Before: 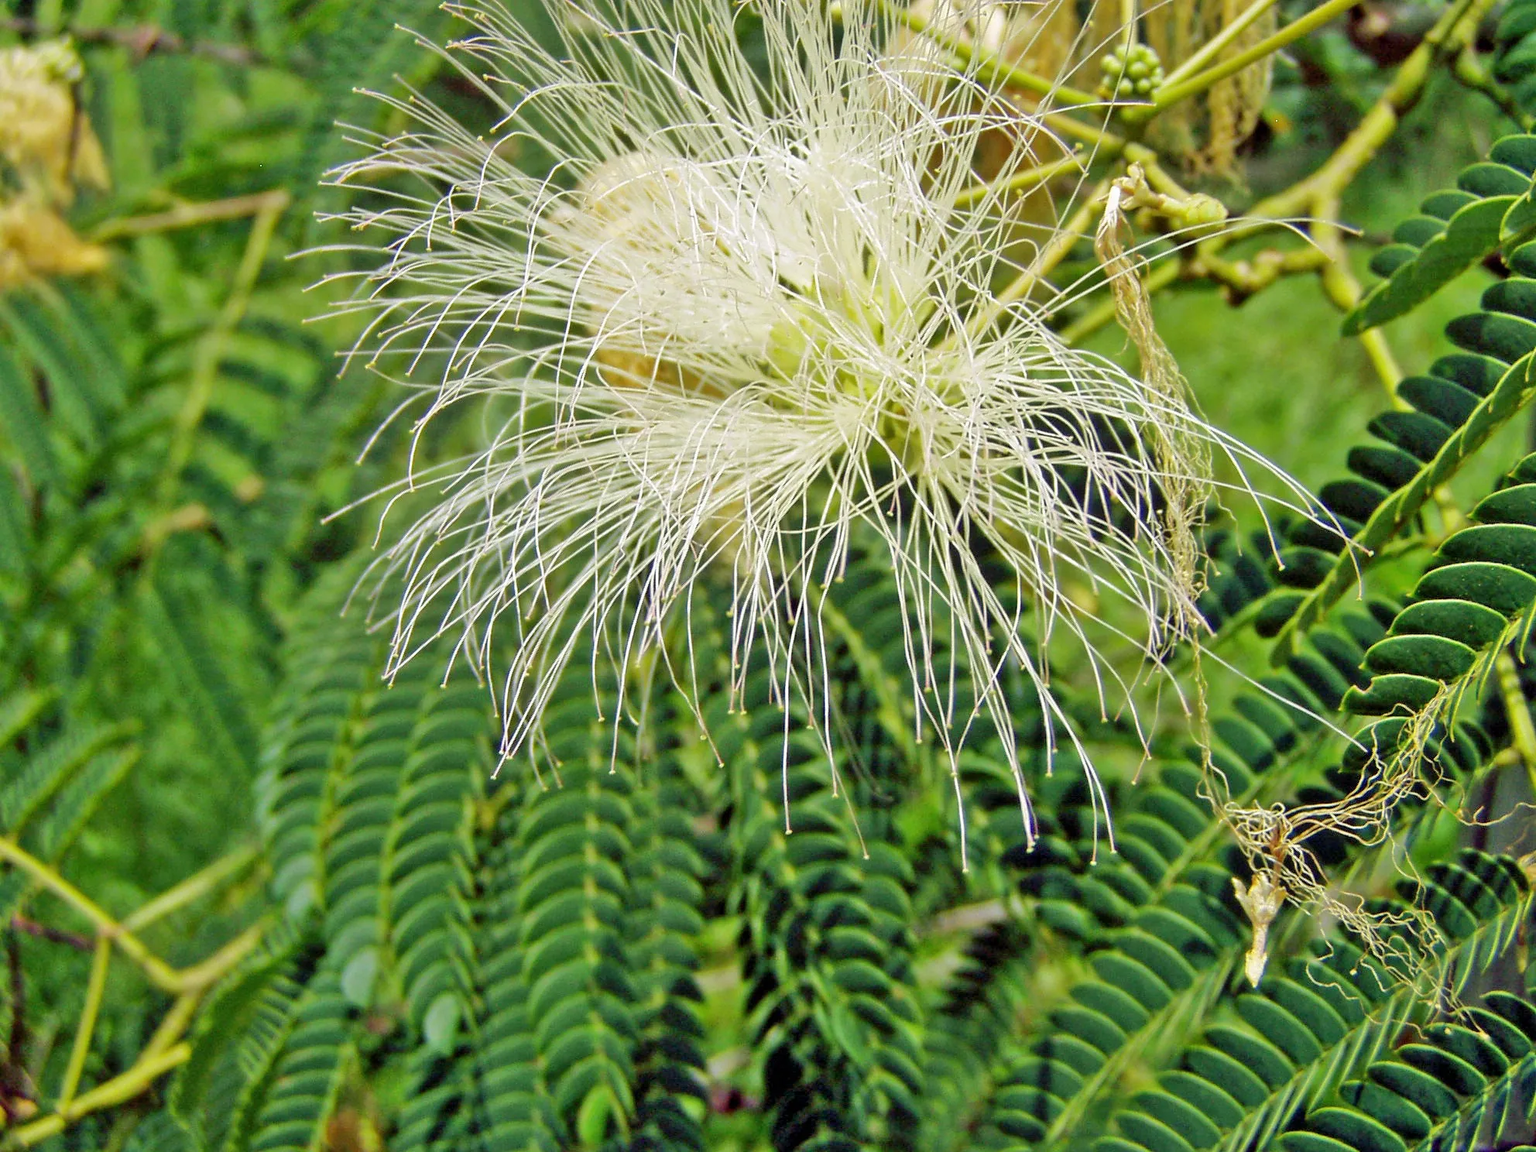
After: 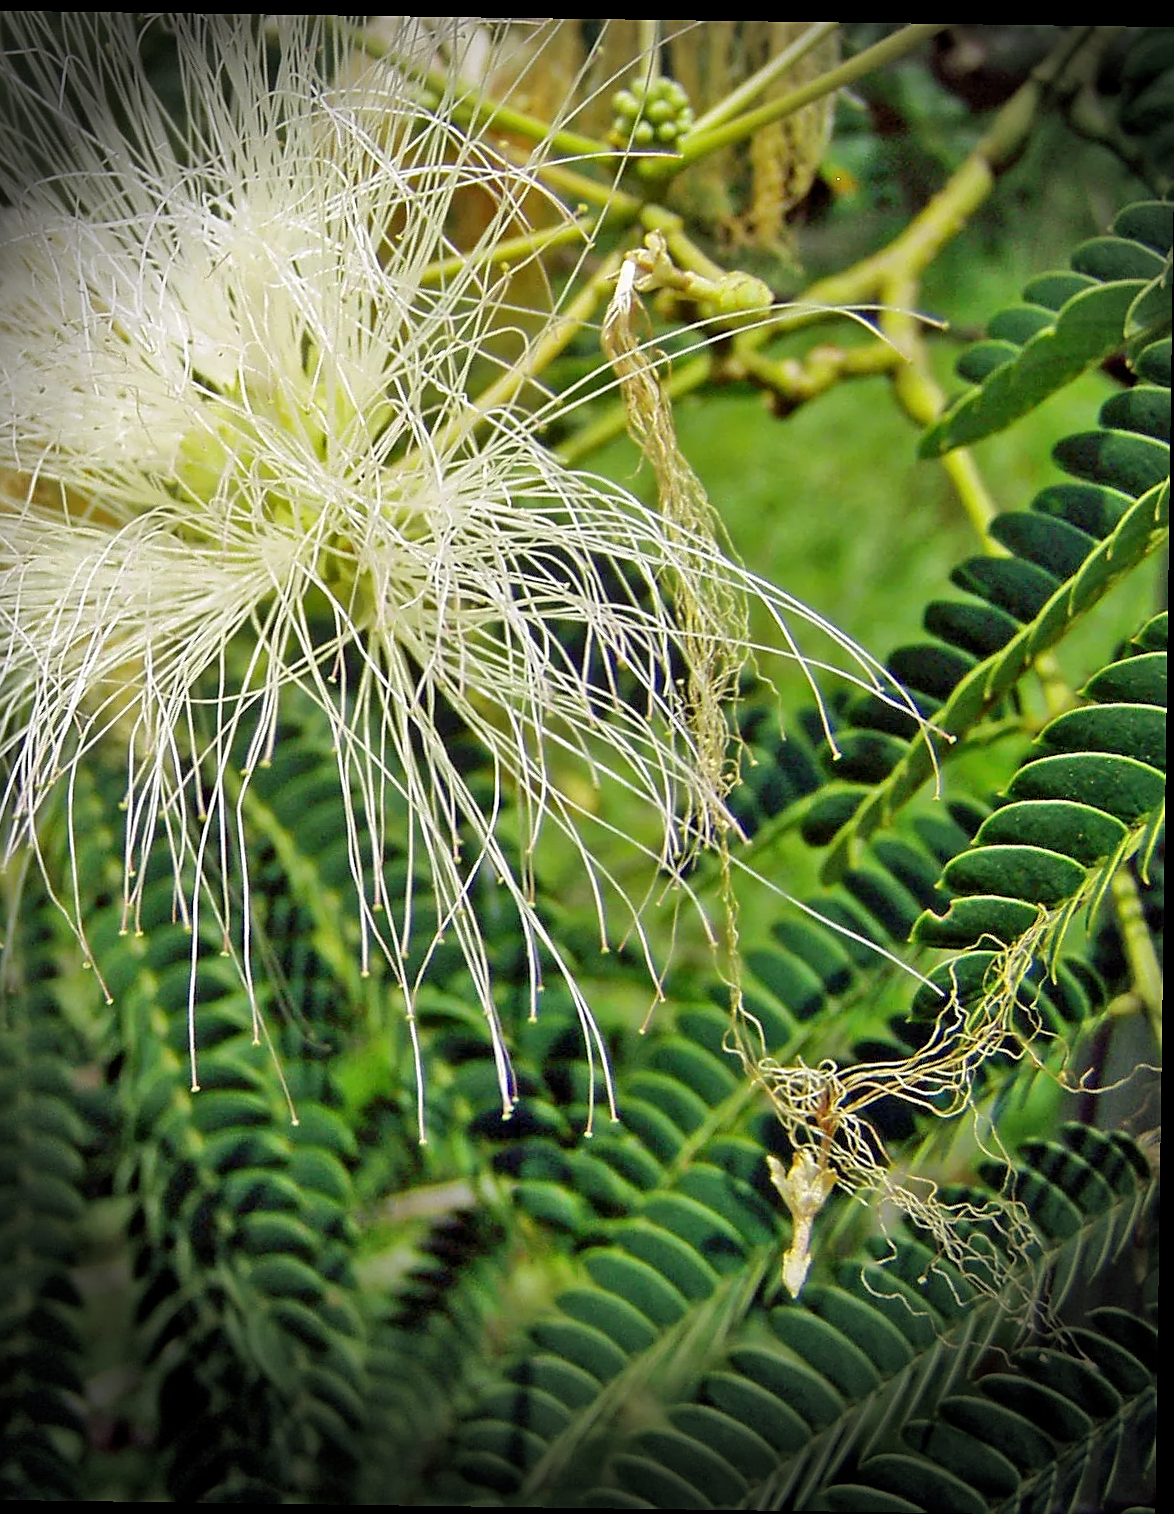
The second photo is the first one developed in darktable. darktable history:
rotate and perspective: rotation 0.8°, automatic cropping off
crop: left 41.402%
vignetting: fall-off start 76.42%, fall-off radius 27.36%, brightness -0.872, center (0.037, -0.09), width/height ratio 0.971
sharpen: on, module defaults
